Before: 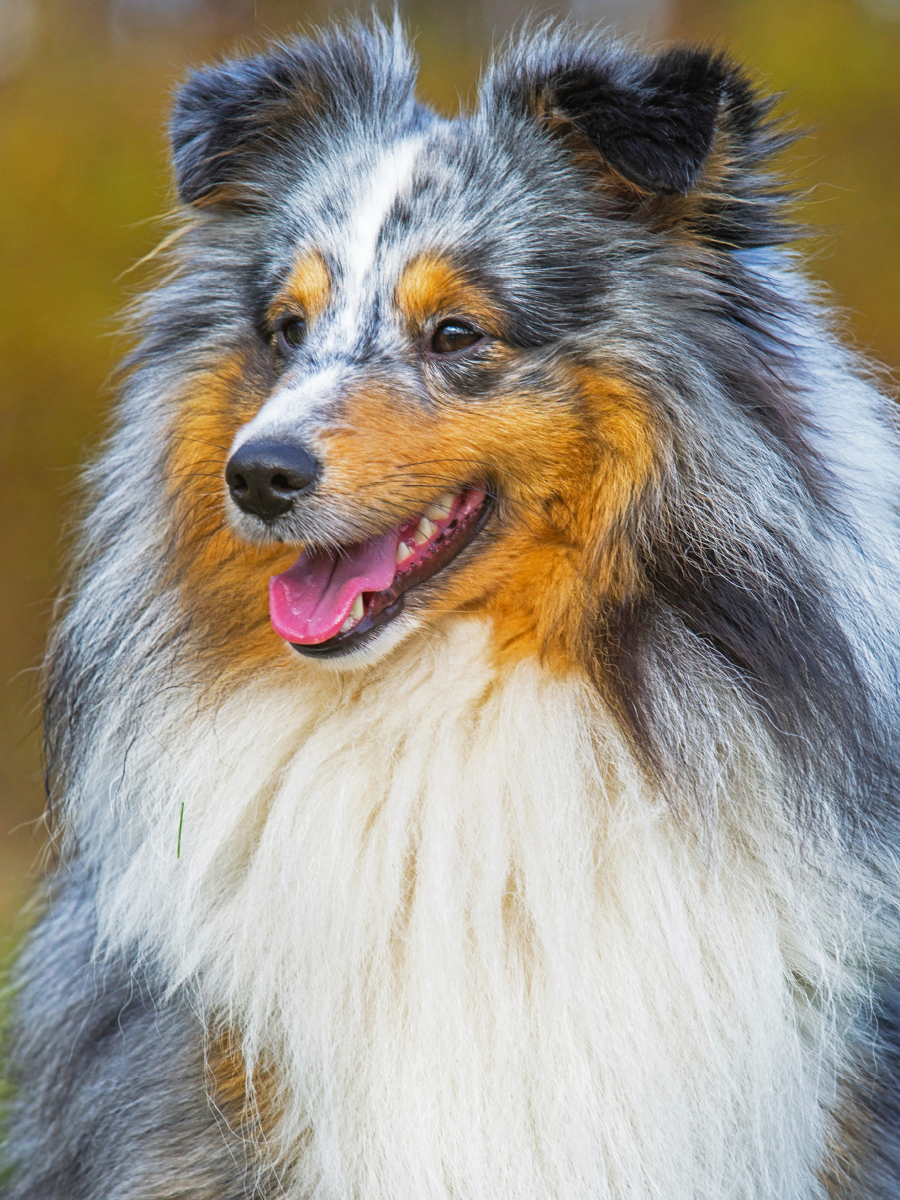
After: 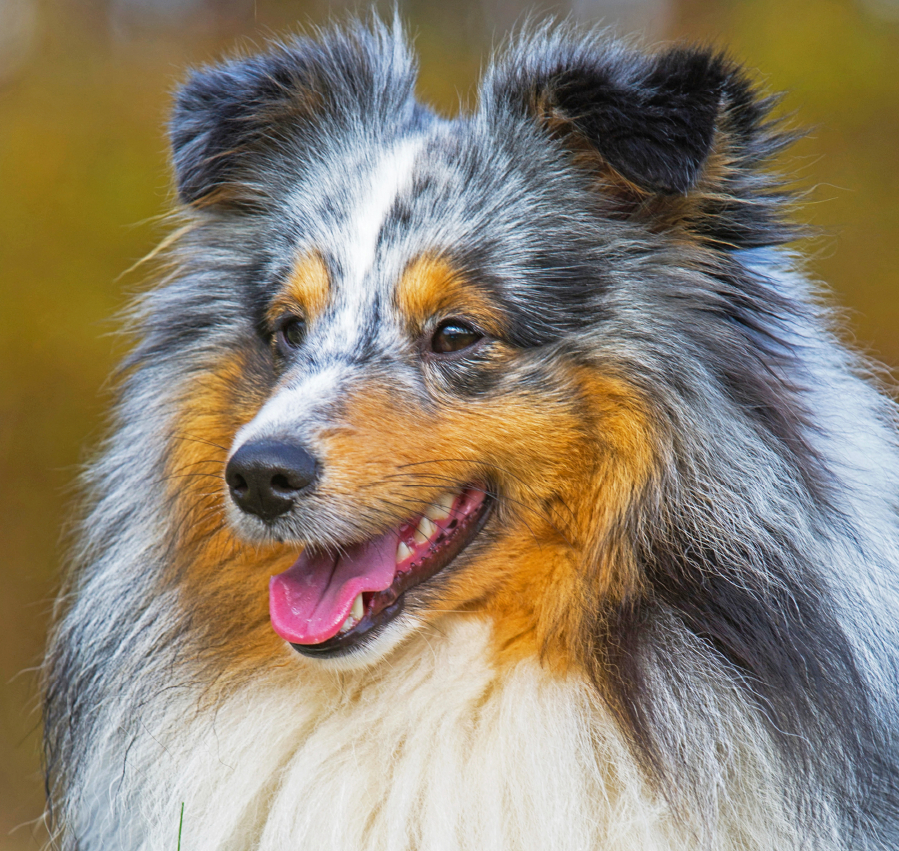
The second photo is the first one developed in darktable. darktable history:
crop: right 0.001%, bottom 29.045%
